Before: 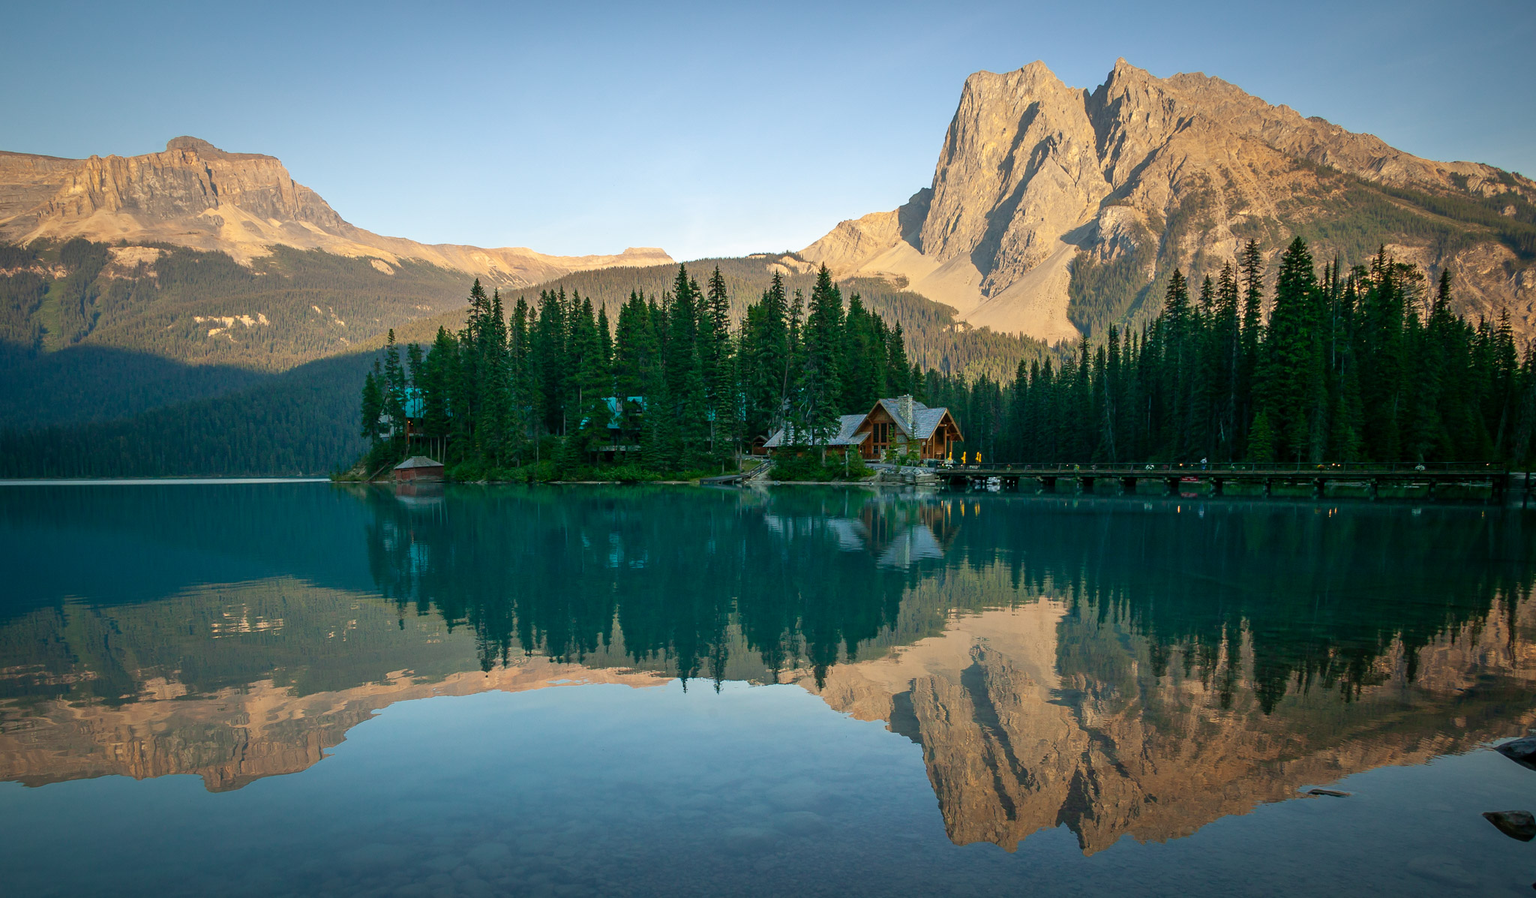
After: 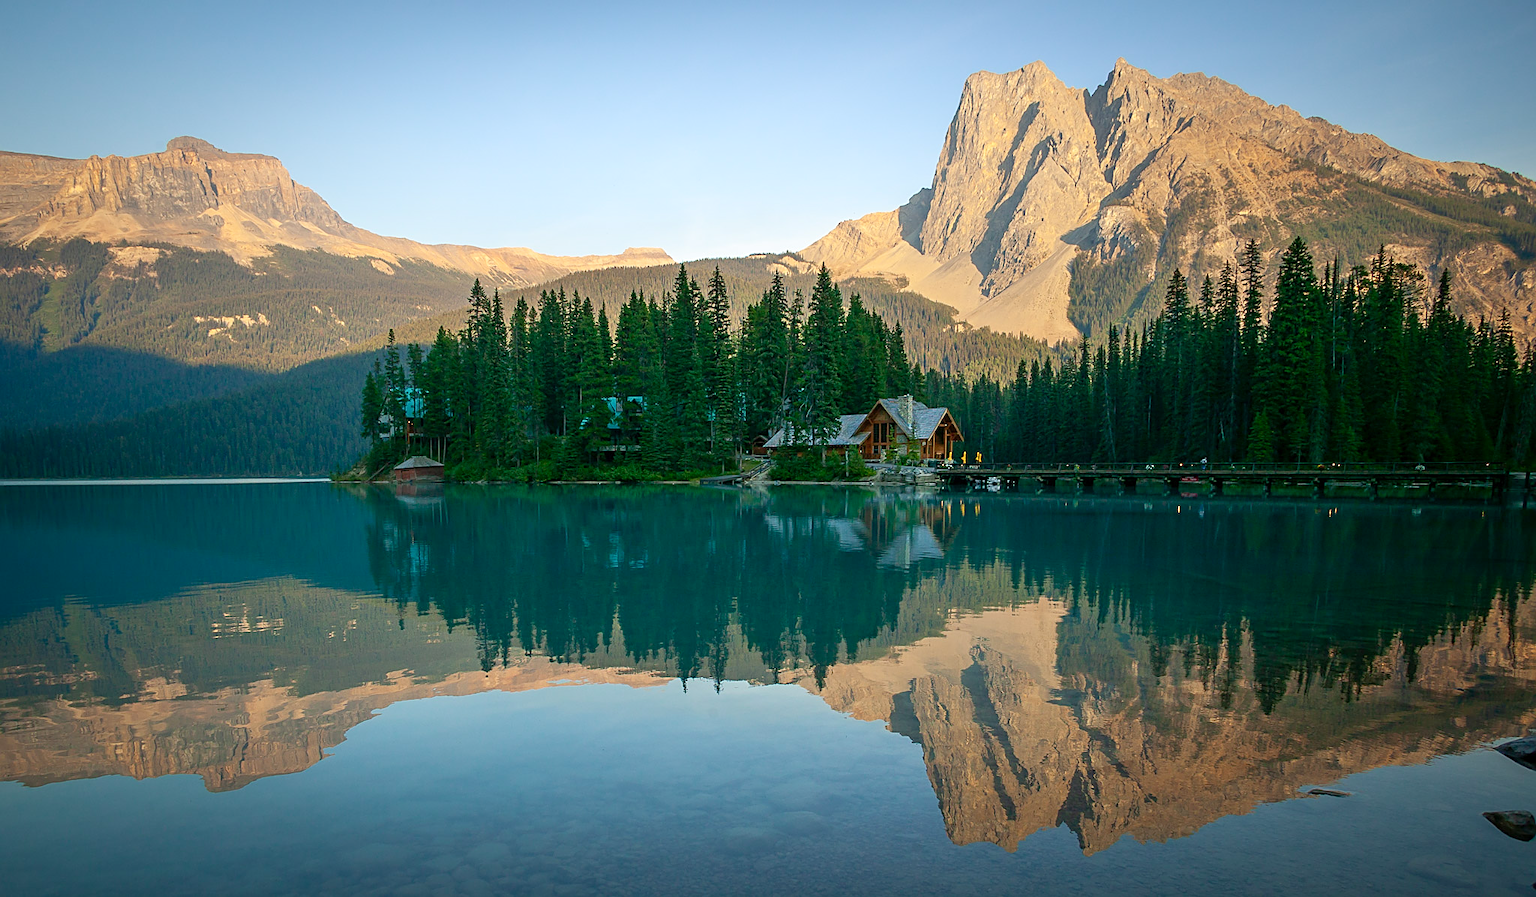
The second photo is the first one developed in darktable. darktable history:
sharpen: on, module defaults
levels: white 99.9%, levels [0, 0.478, 1]
shadows and highlights: shadows -25.87, highlights 50.16, soften with gaussian
